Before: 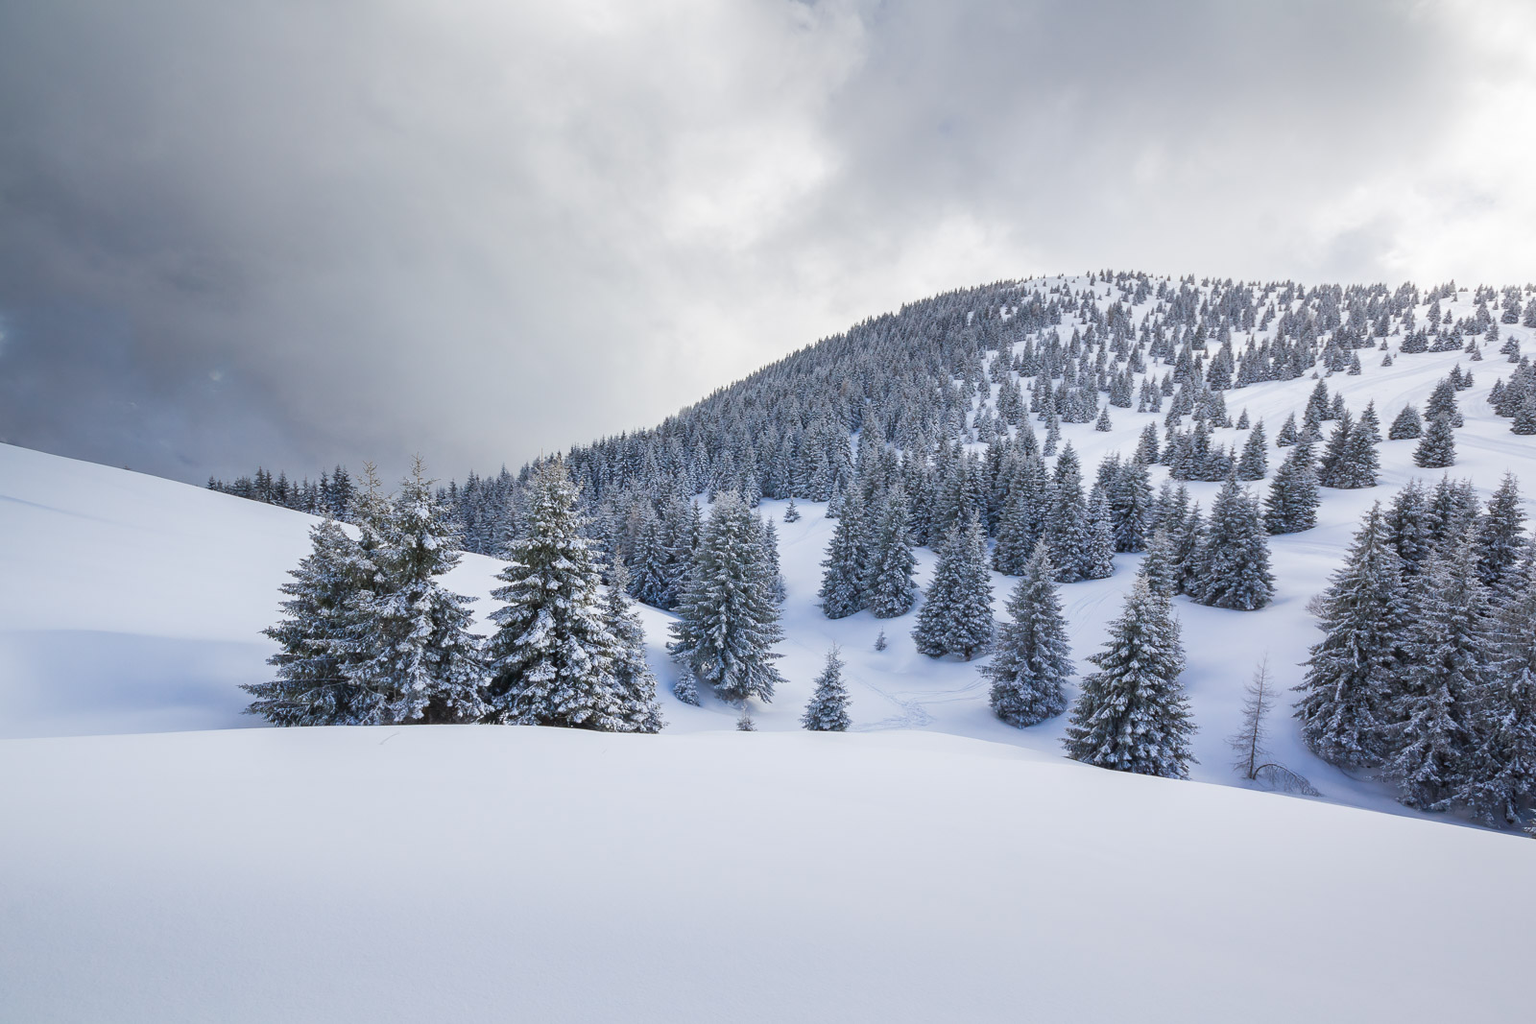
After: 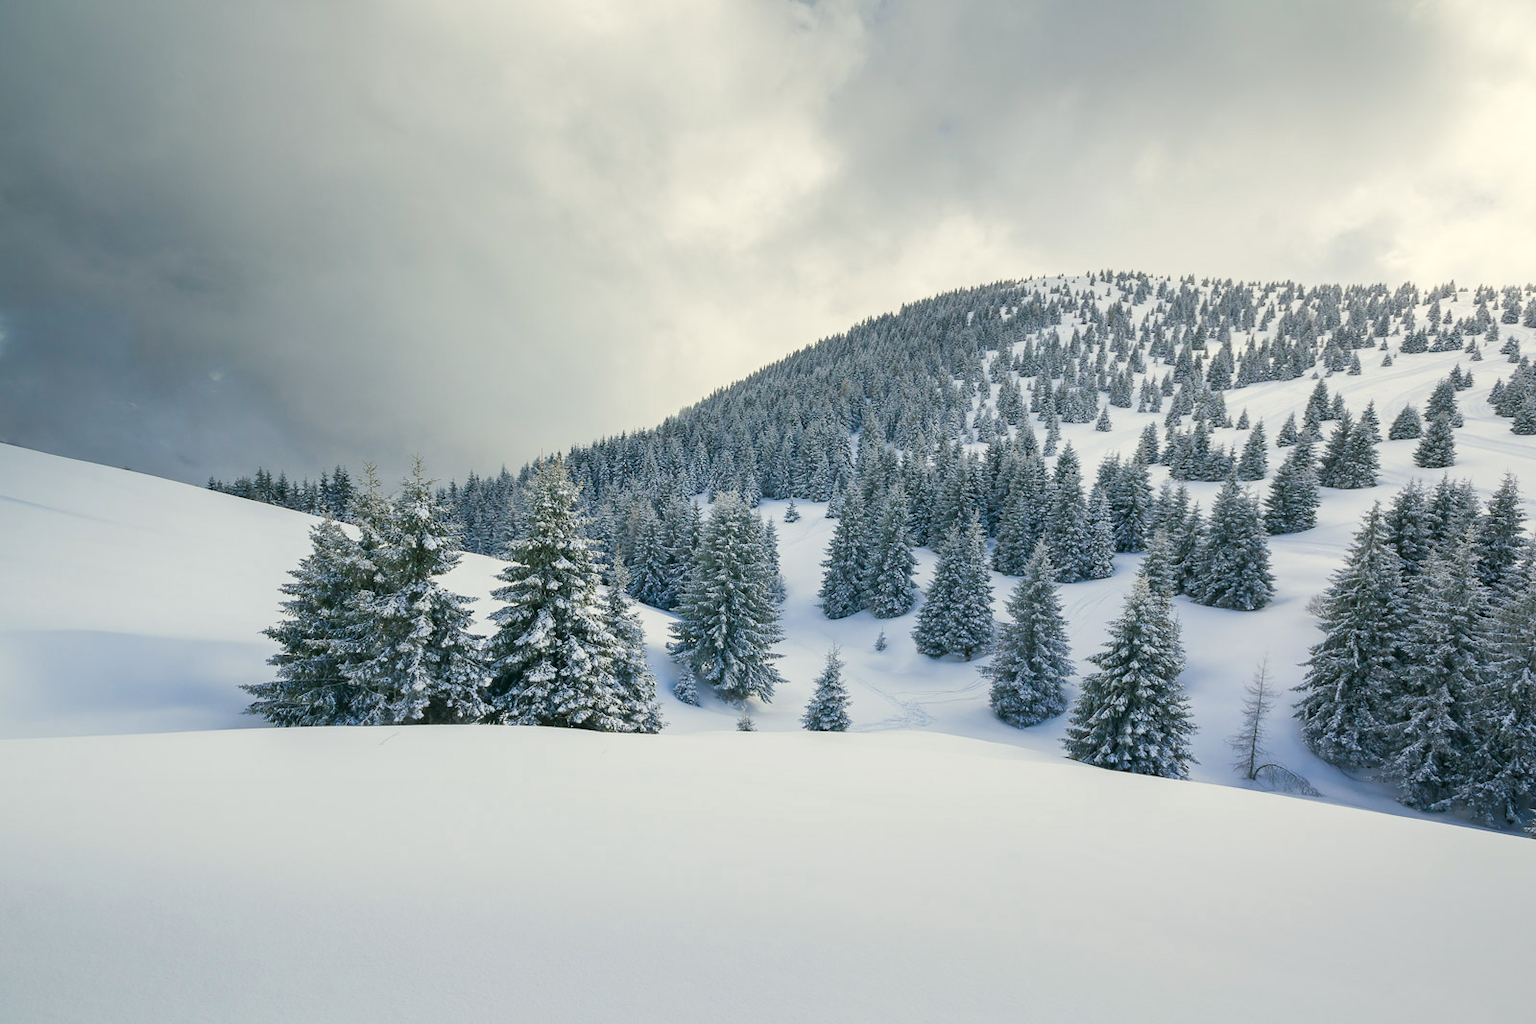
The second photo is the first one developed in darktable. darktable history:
color correction: highlights a* -0.513, highlights b* 9.32, shadows a* -8.74, shadows b* 0.896
